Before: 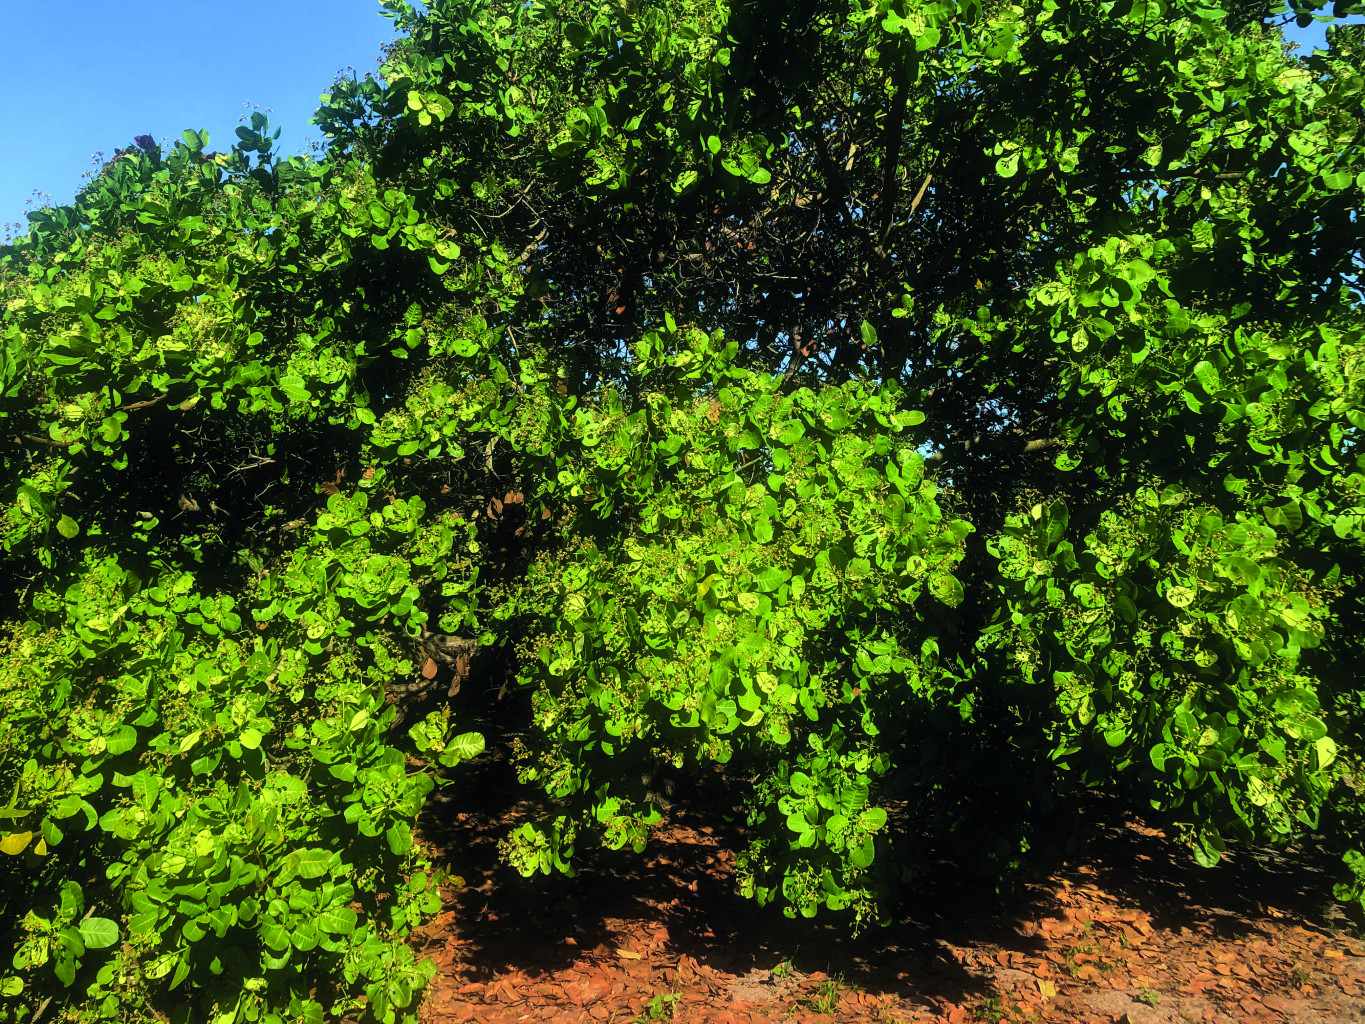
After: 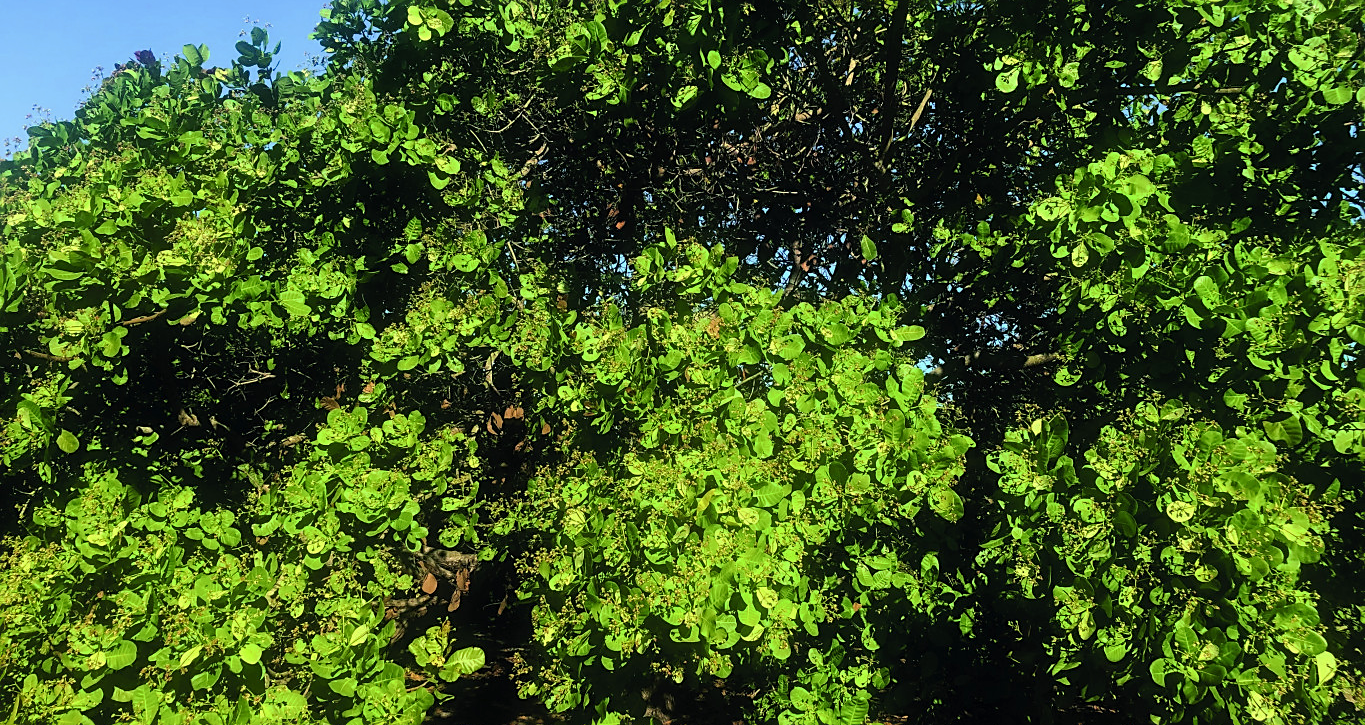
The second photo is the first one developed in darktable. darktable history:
crop and rotate: top 8.393%, bottom 20.799%
sharpen: radius 1.908, amount 0.403, threshold 1.669
base curve: curves: ch0 [(0, 0) (0.235, 0.266) (0.503, 0.496) (0.786, 0.72) (1, 1)], preserve colors none
